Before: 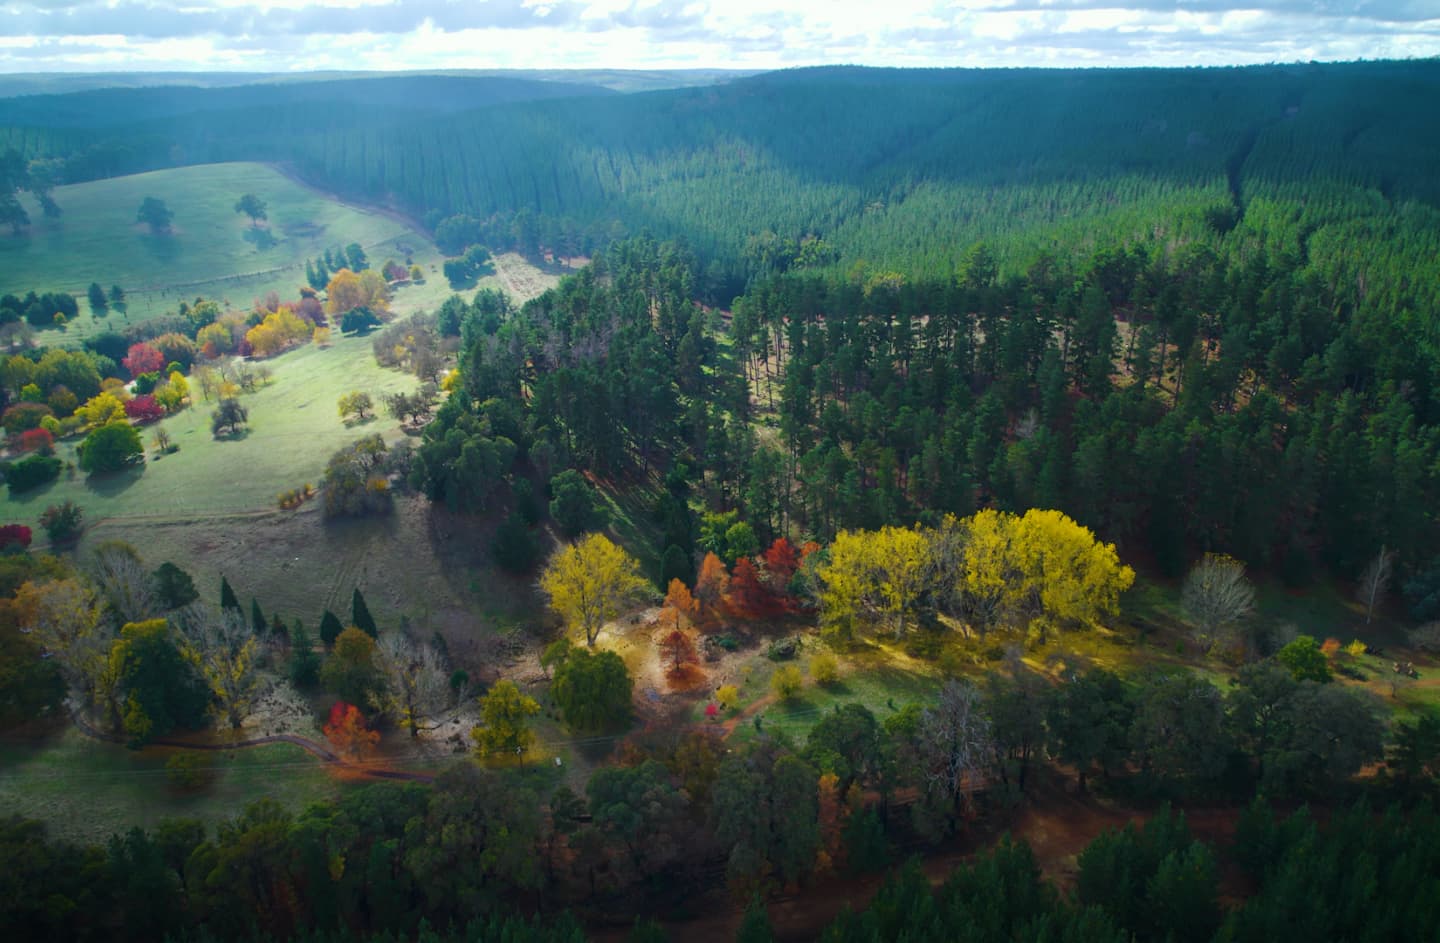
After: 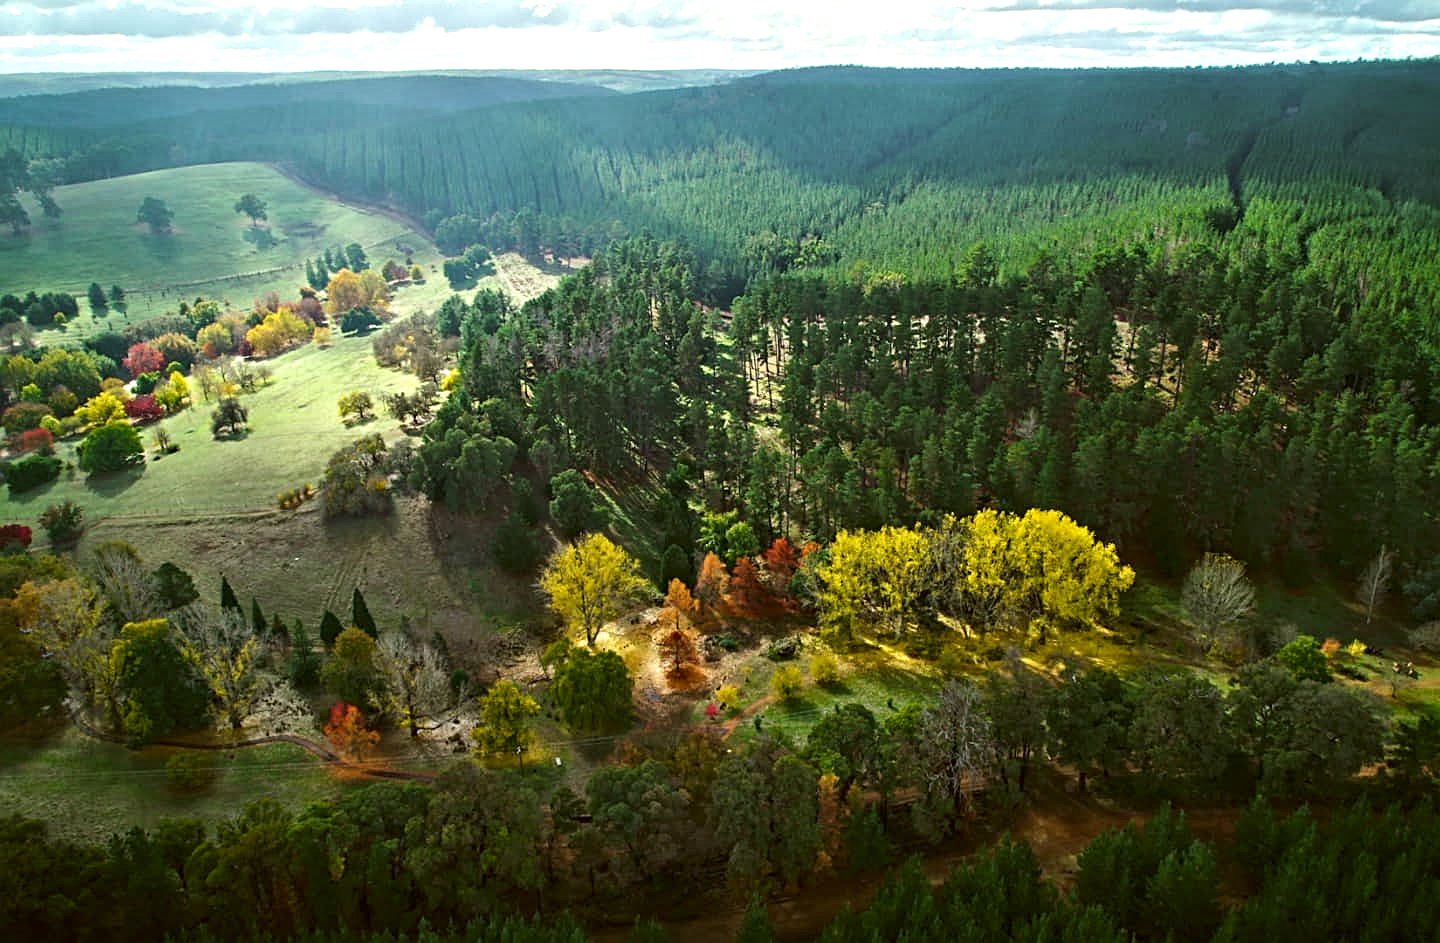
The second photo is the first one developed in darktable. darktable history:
sharpen: amount 0.204
color correction: highlights a* -1.45, highlights b* 10.18, shadows a* 0.669, shadows b* 18.58
levels: levels [0, 0.498, 0.996]
exposure: black level correction 0, exposure 0.301 EV, compensate highlight preservation false
contrast equalizer: y [[0.5, 0.542, 0.583, 0.625, 0.667, 0.708], [0.5 ×6], [0.5 ×6], [0 ×6], [0 ×6]]
